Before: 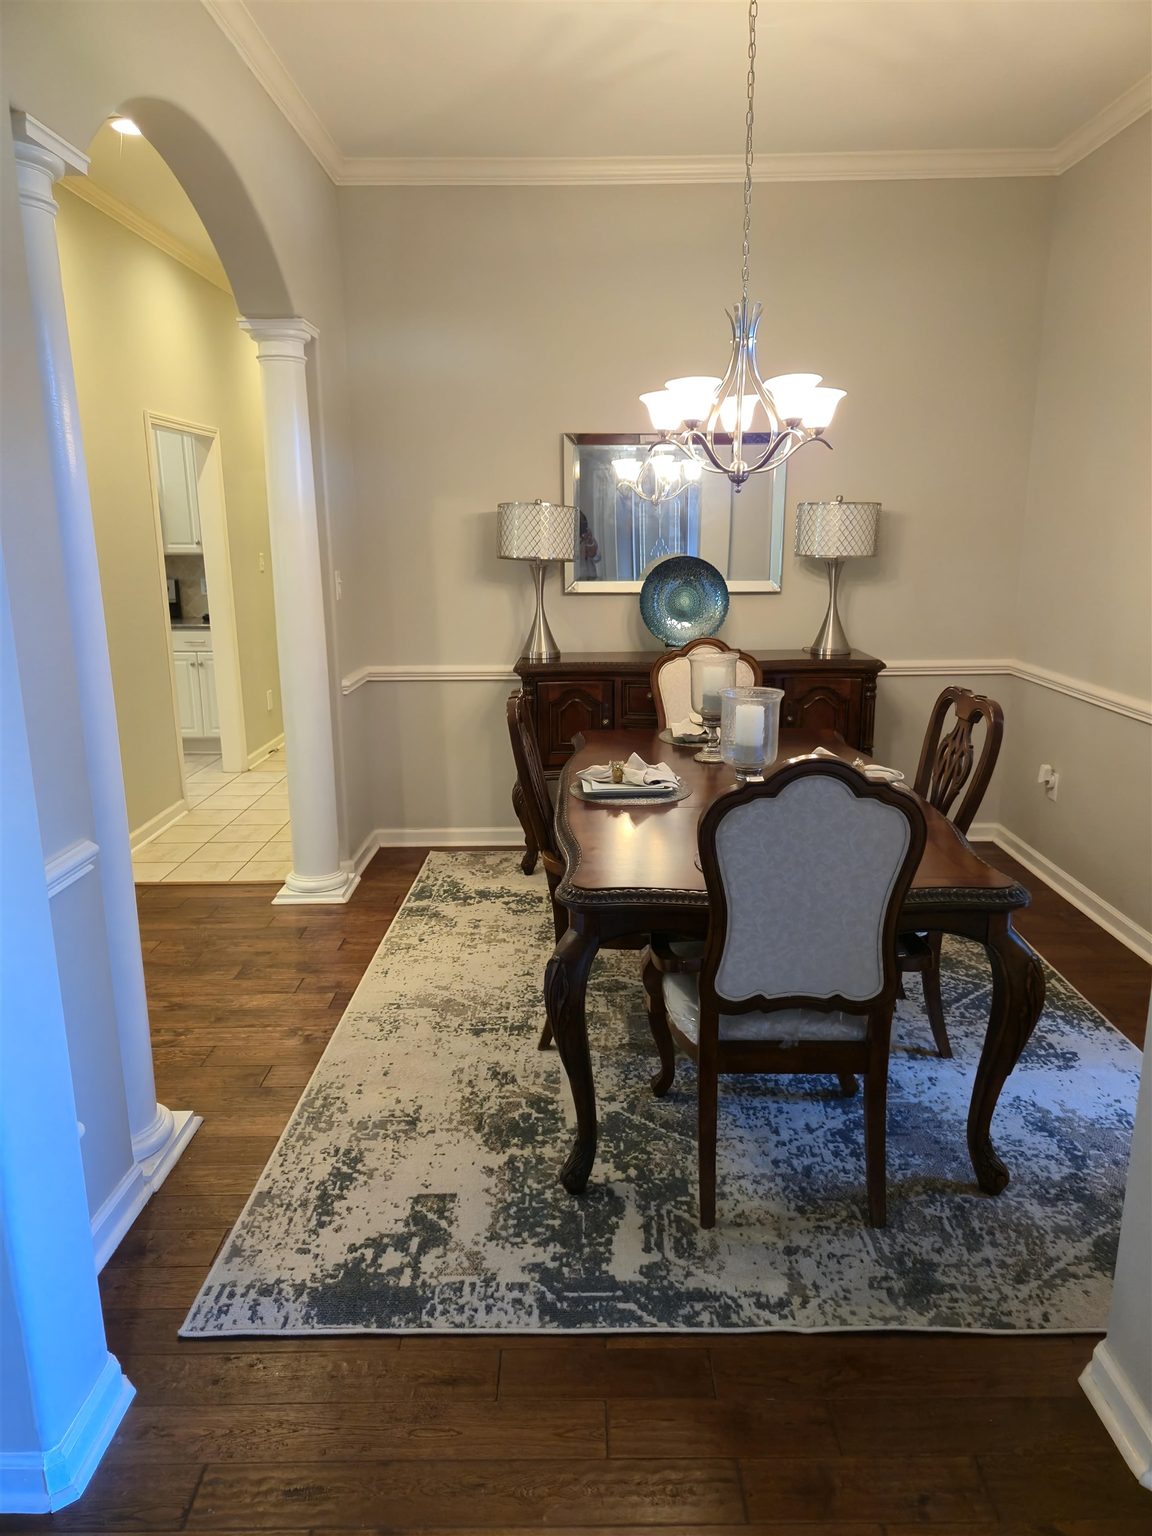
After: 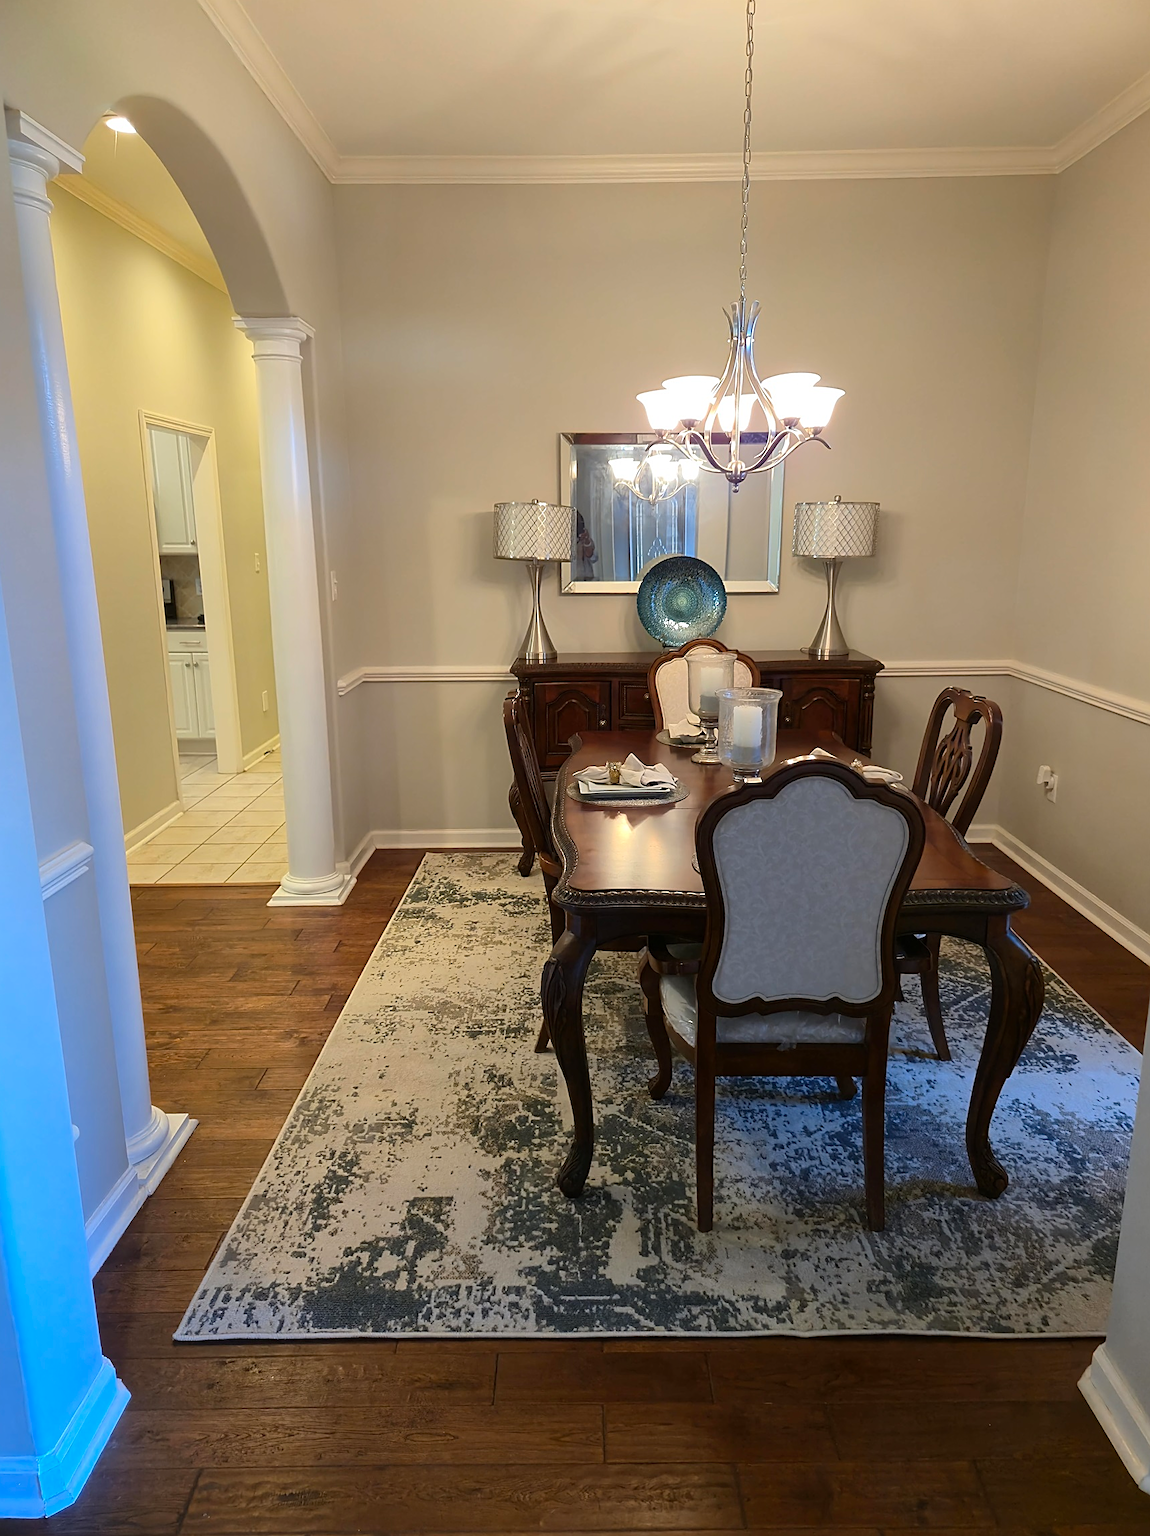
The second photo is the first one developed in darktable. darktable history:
crop and rotate: left 0.565%, top 0.192%, bottom 0.248%
sharpen: on, module defaults
